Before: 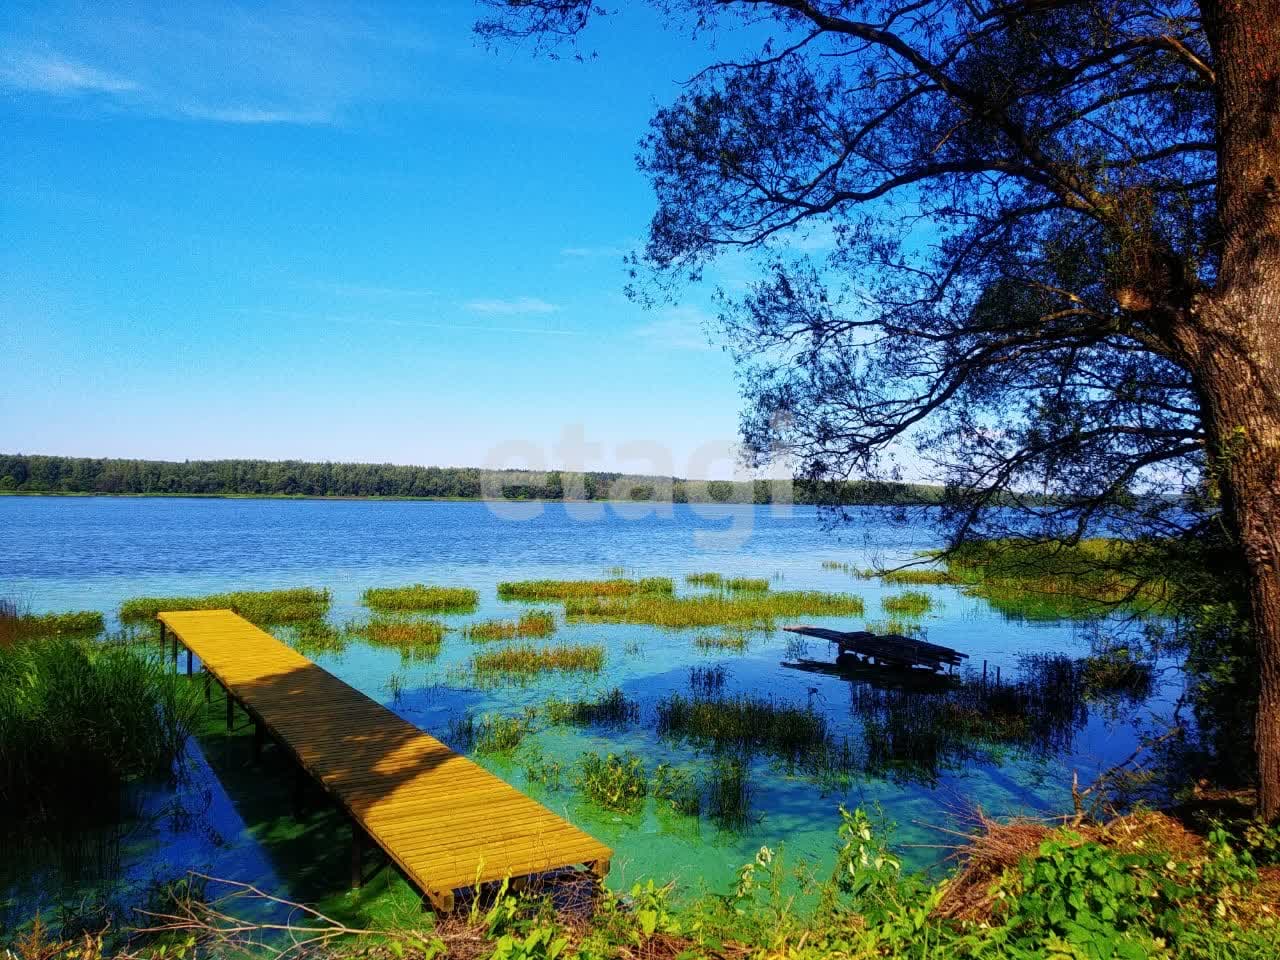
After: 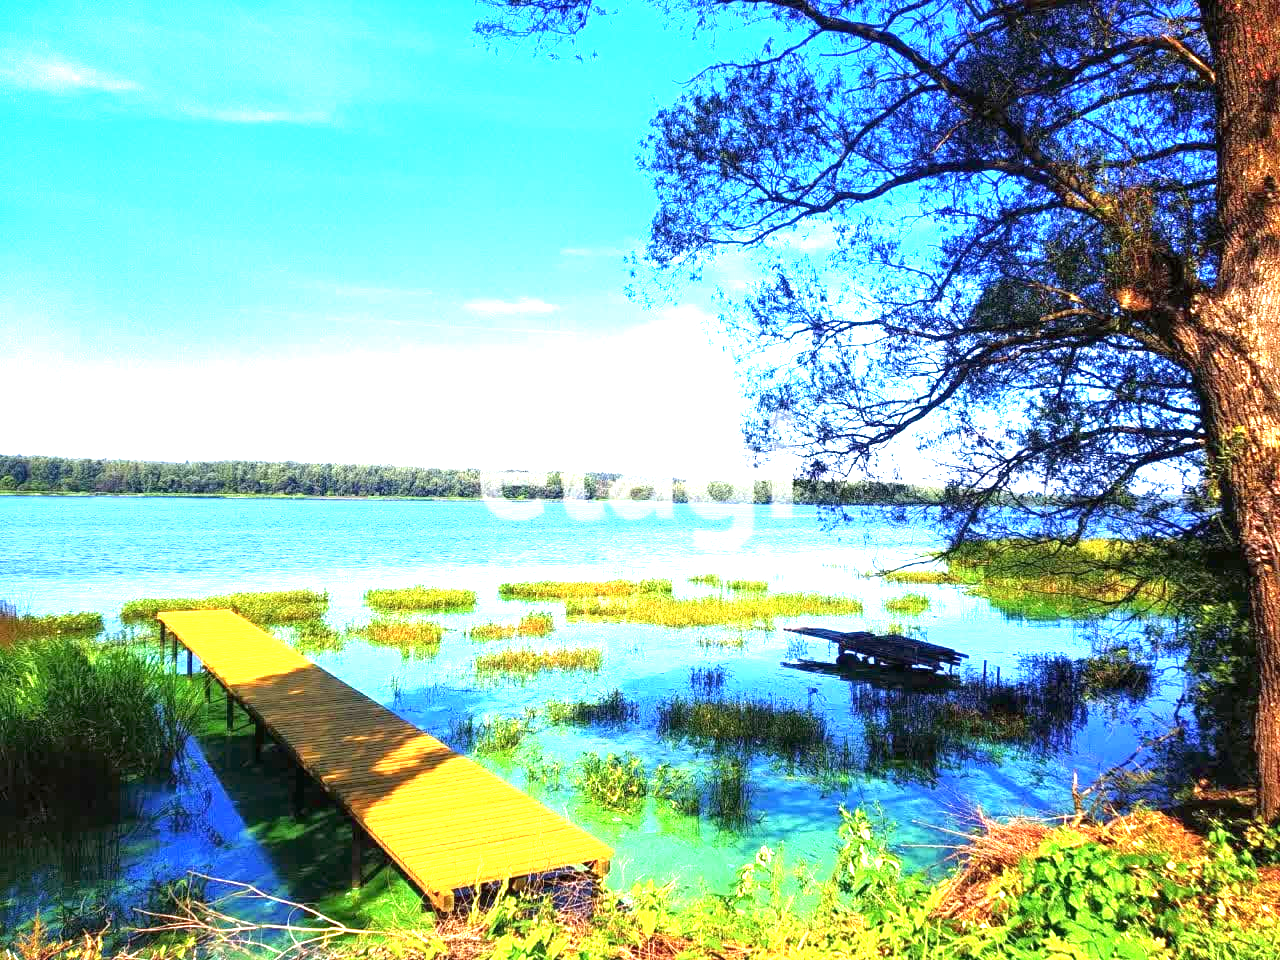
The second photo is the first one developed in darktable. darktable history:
exposure: black level correction 0, exposure 2.089 EV, compensate highlight preservation false
color balance rgb: shadows lift › hue 85.24°, white fulcrum 0.098 EV, perceptual saturation grading › global saturation -0.946%
